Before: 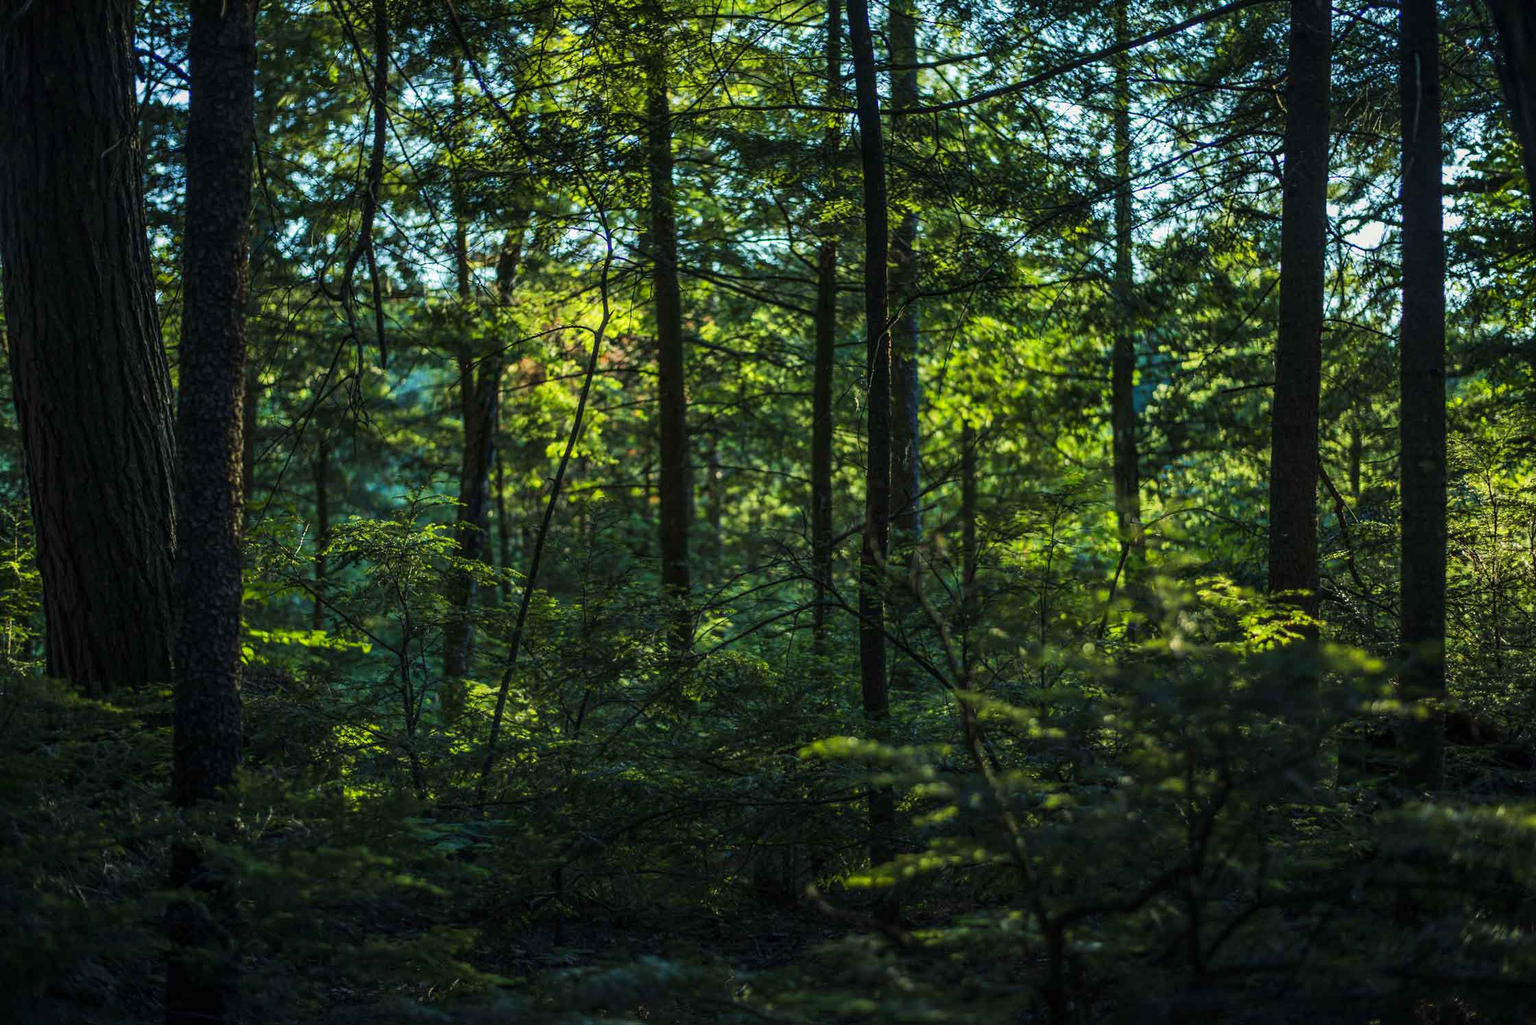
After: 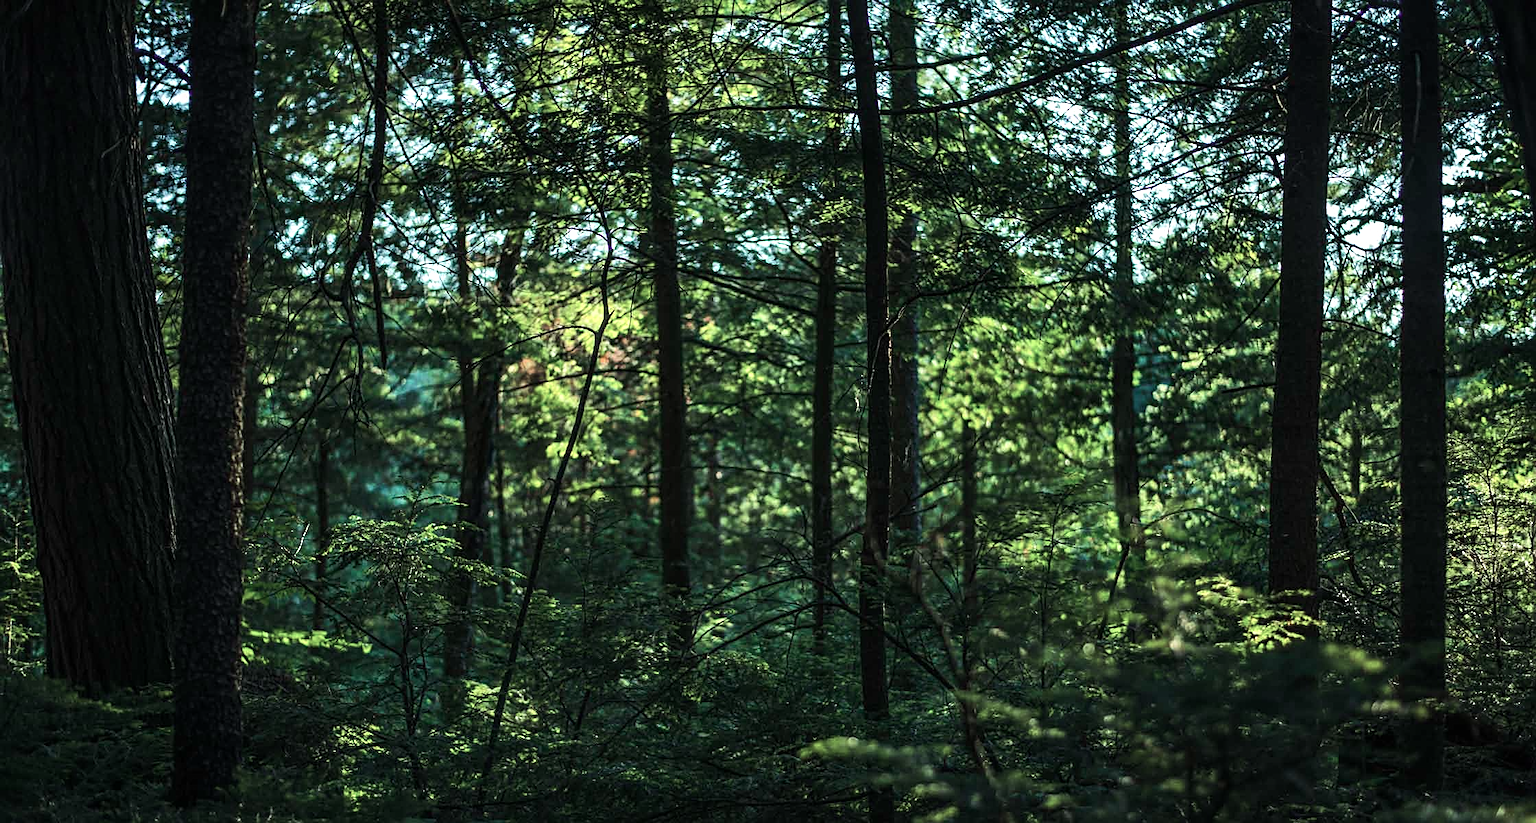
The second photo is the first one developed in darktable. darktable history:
crop: bottom 19.644%
tone equalizer: -8 EV -0.417 EV, -7 EV -0.389 EV, -6 EV -0.333 EV, -5 EV -0.222 EV, -3 EV 0.222 EV, -2 EV 0.333 EV, -1 EV 0.389 EV, +0 EV 0.417 EV, edges refinement/feathering 500, mask exposure compensation -1.57 EV, preserve details no
sharpen: on, module defaults
color contrast: blue-yellow contrast 0.62
